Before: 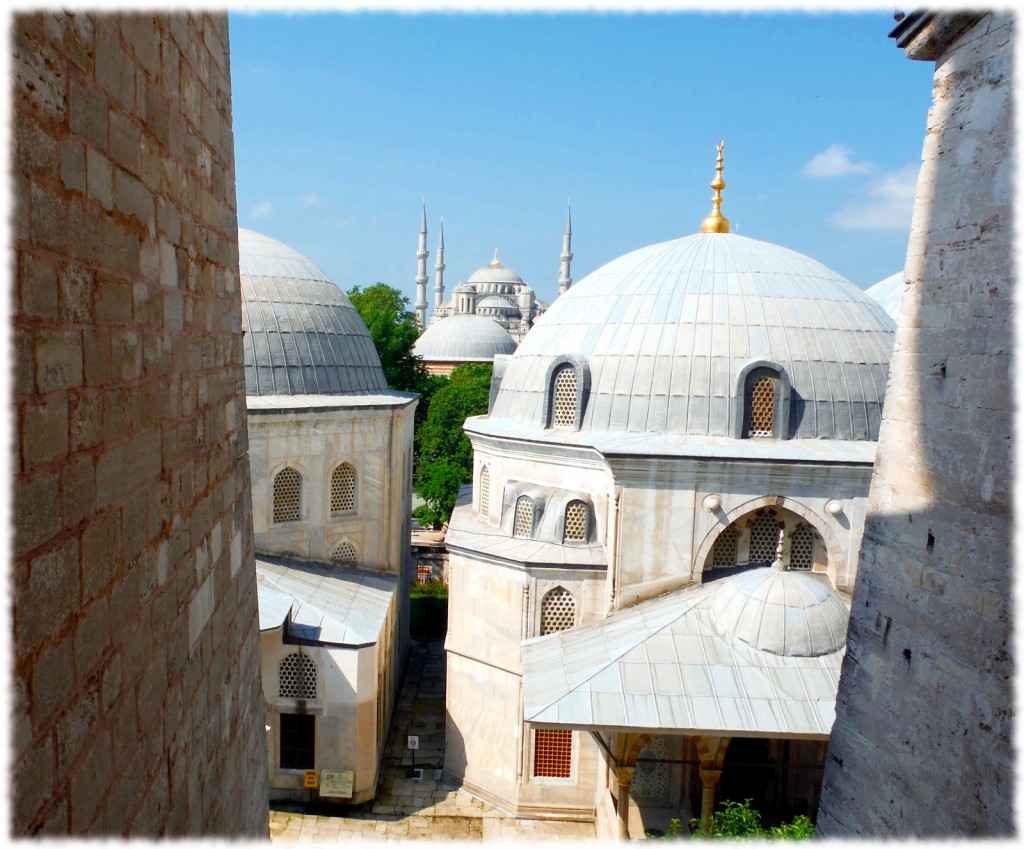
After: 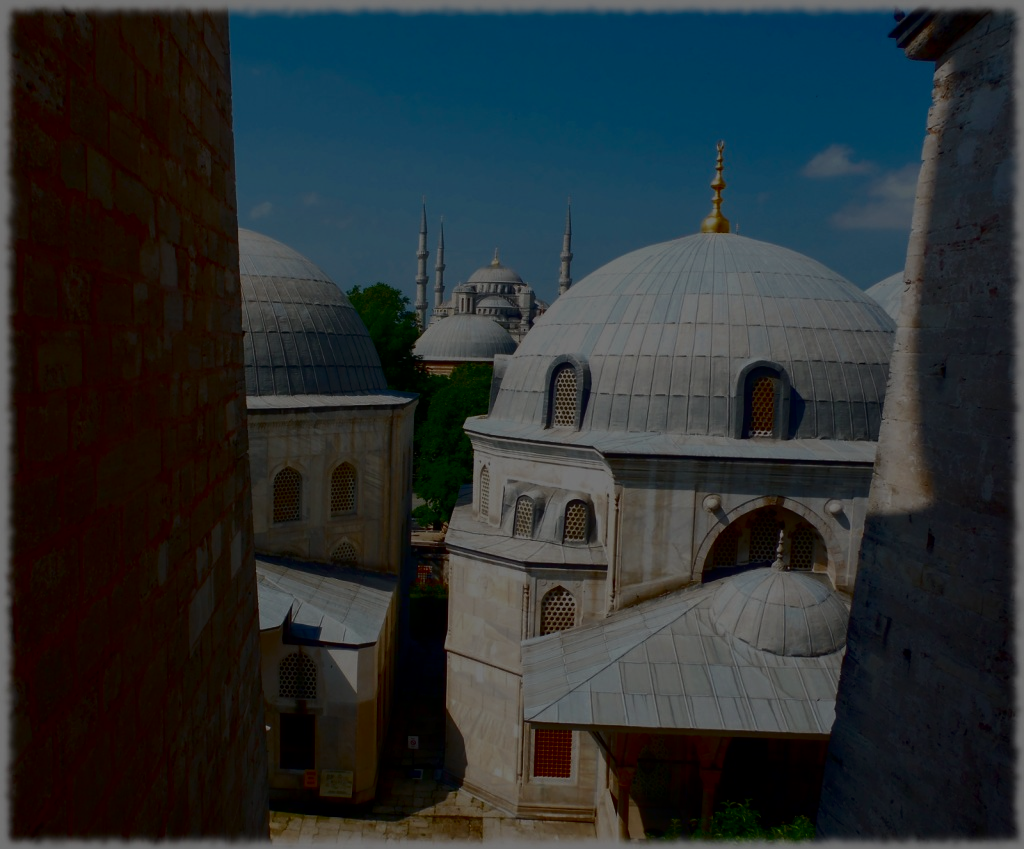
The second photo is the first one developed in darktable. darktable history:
exposure: exposure -0.582 EV
contrast brightness saturation: brightness -0.52
